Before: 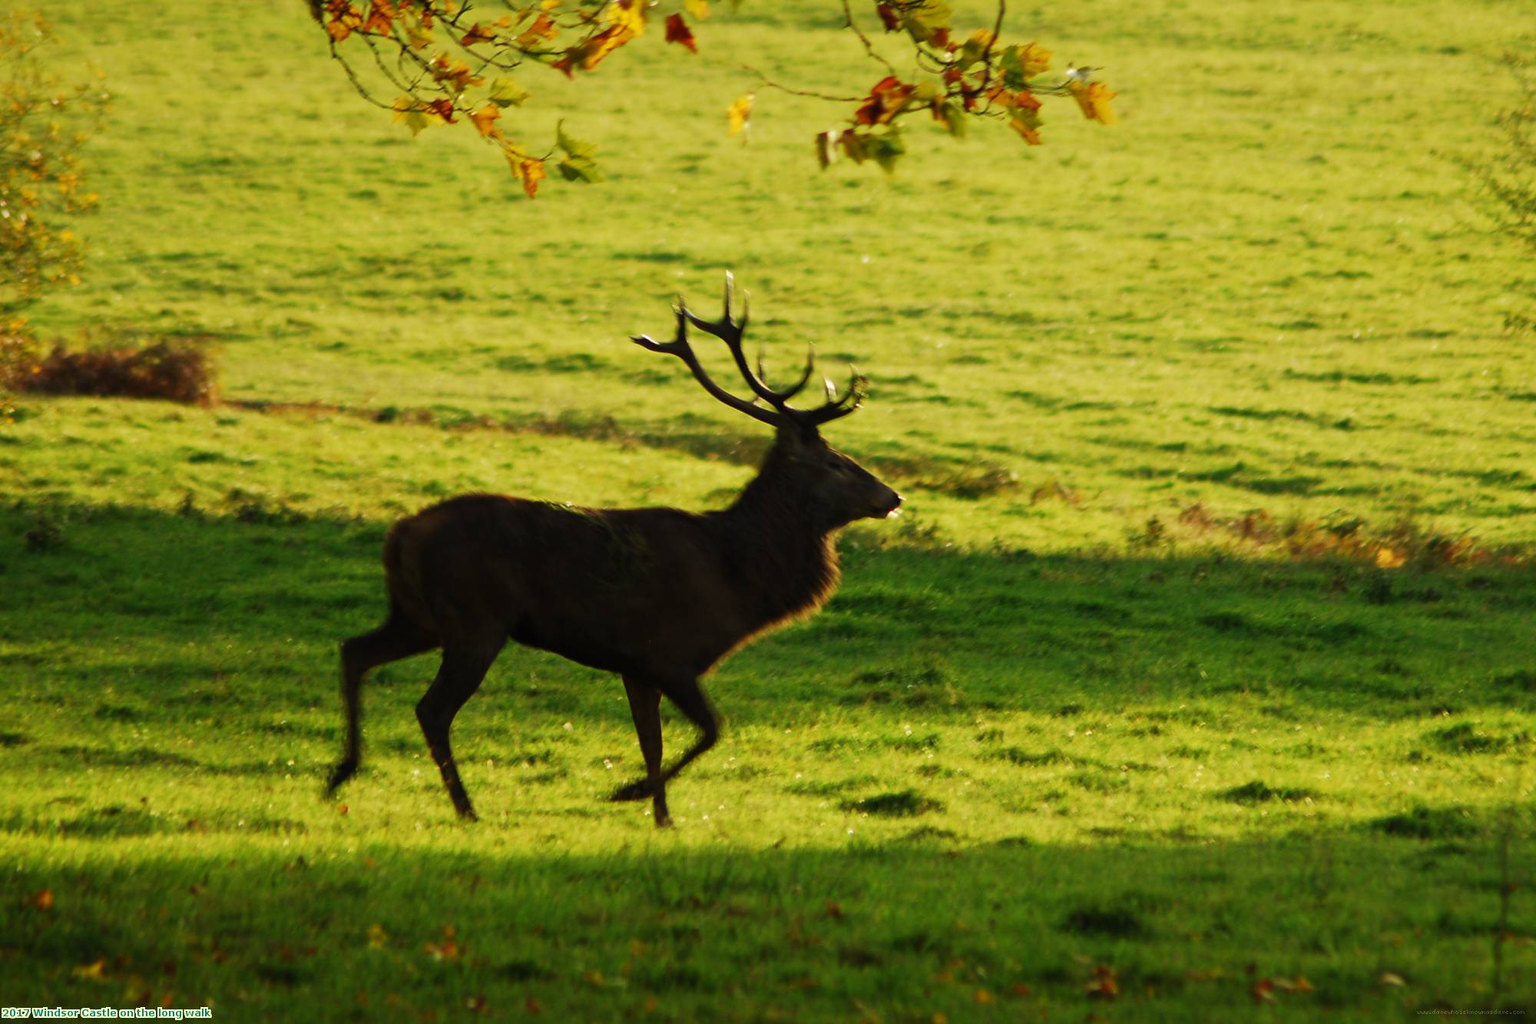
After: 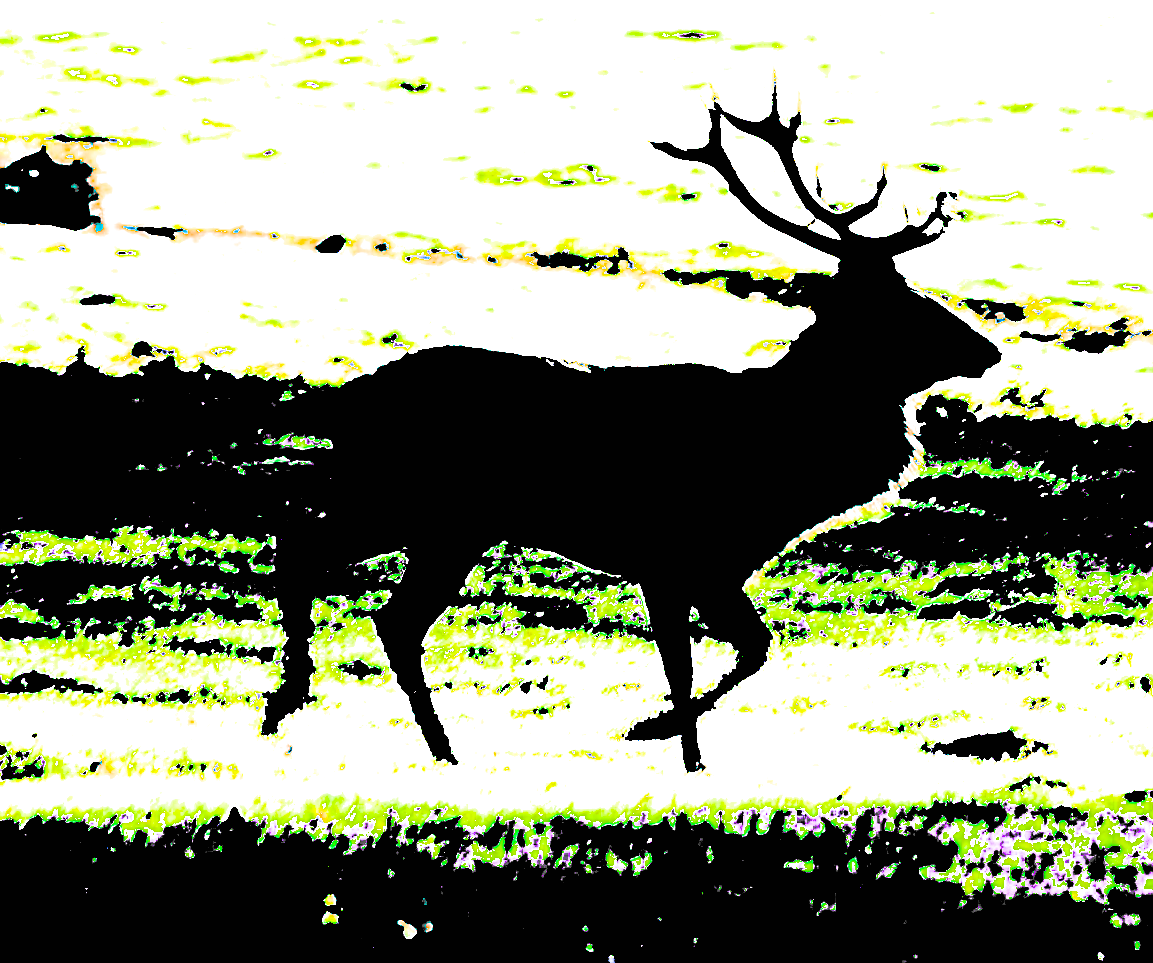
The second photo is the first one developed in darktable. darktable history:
exposure: black level correction 0.1, exposure 3 EV, compensate highlight preservation false
contrast brightness saturation: contrast 0.1, brightness 0.03, saturation 0.09
sharpen: on, module defaults
crop: left 8.966%, top 23.852%, right 34.699%, bottom 4.703%
rotate and perspective: lens shift (vertical) 0.048, lens shift (horizontal) -0.024, automatic cropping off
filmic rgb: black relative exposure -7.32 EV, white relative exposure 5.09 EV, hardness 3.2
